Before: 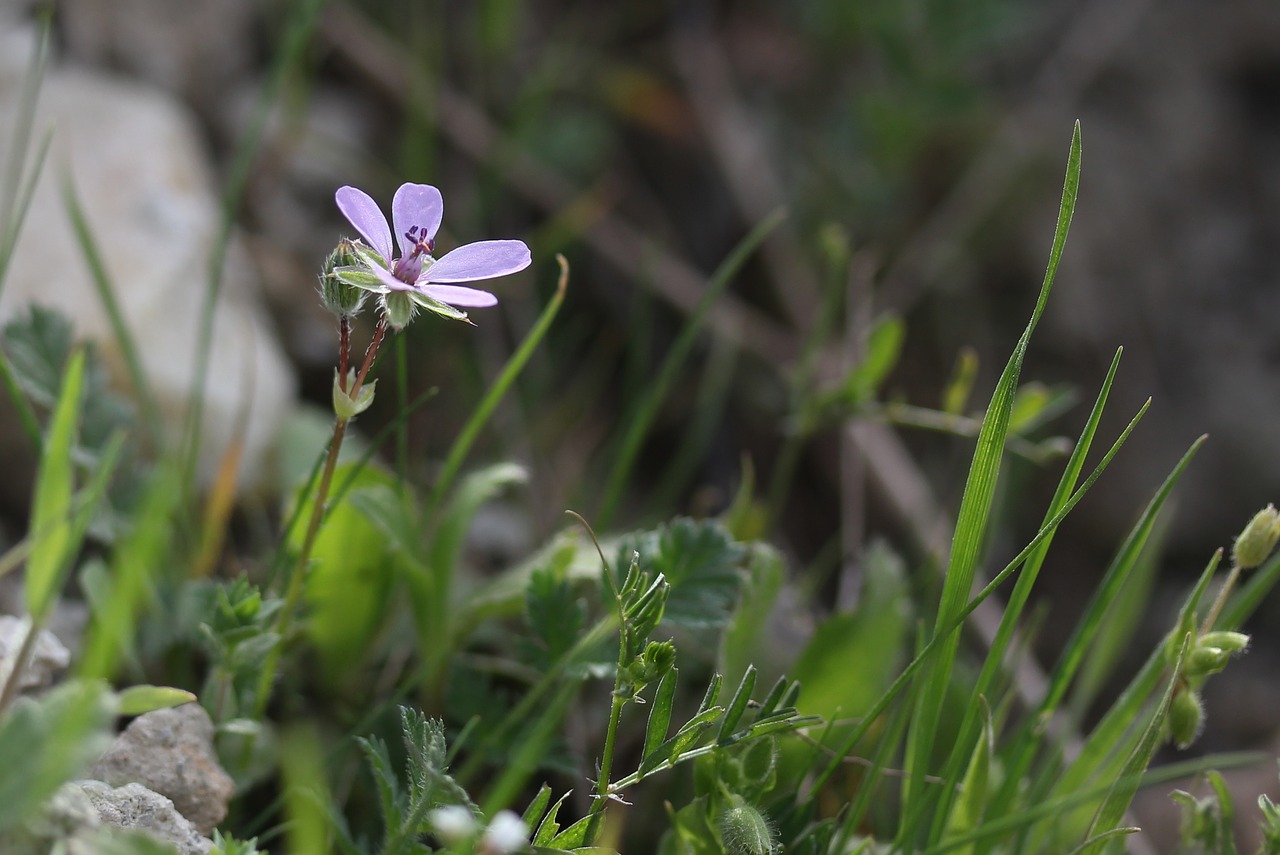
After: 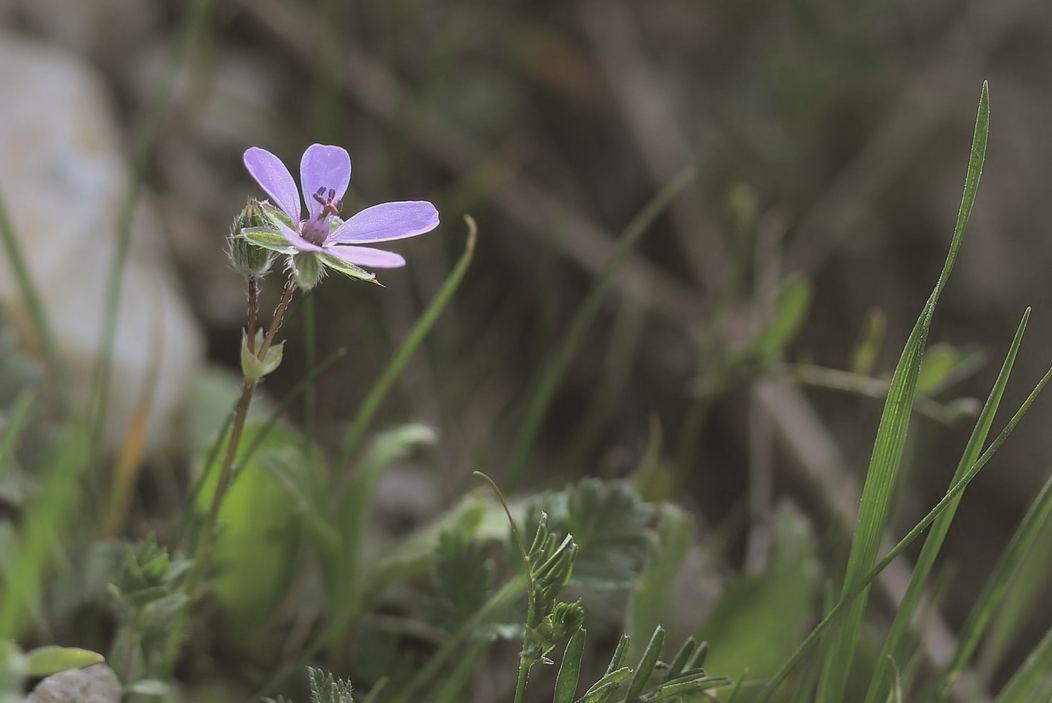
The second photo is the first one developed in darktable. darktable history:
crop and rotate: left 7.196%, top 4.574%, right 10.605%, bottom 13.178%
contrast brightness saturation: contrast -0.19, saturation 0.19
split-toning: shadows › hue 46.8°, shadows › saturation 0.17, highlights › hue 316.8°, highlights › saturation 0.27, balance -51.82
